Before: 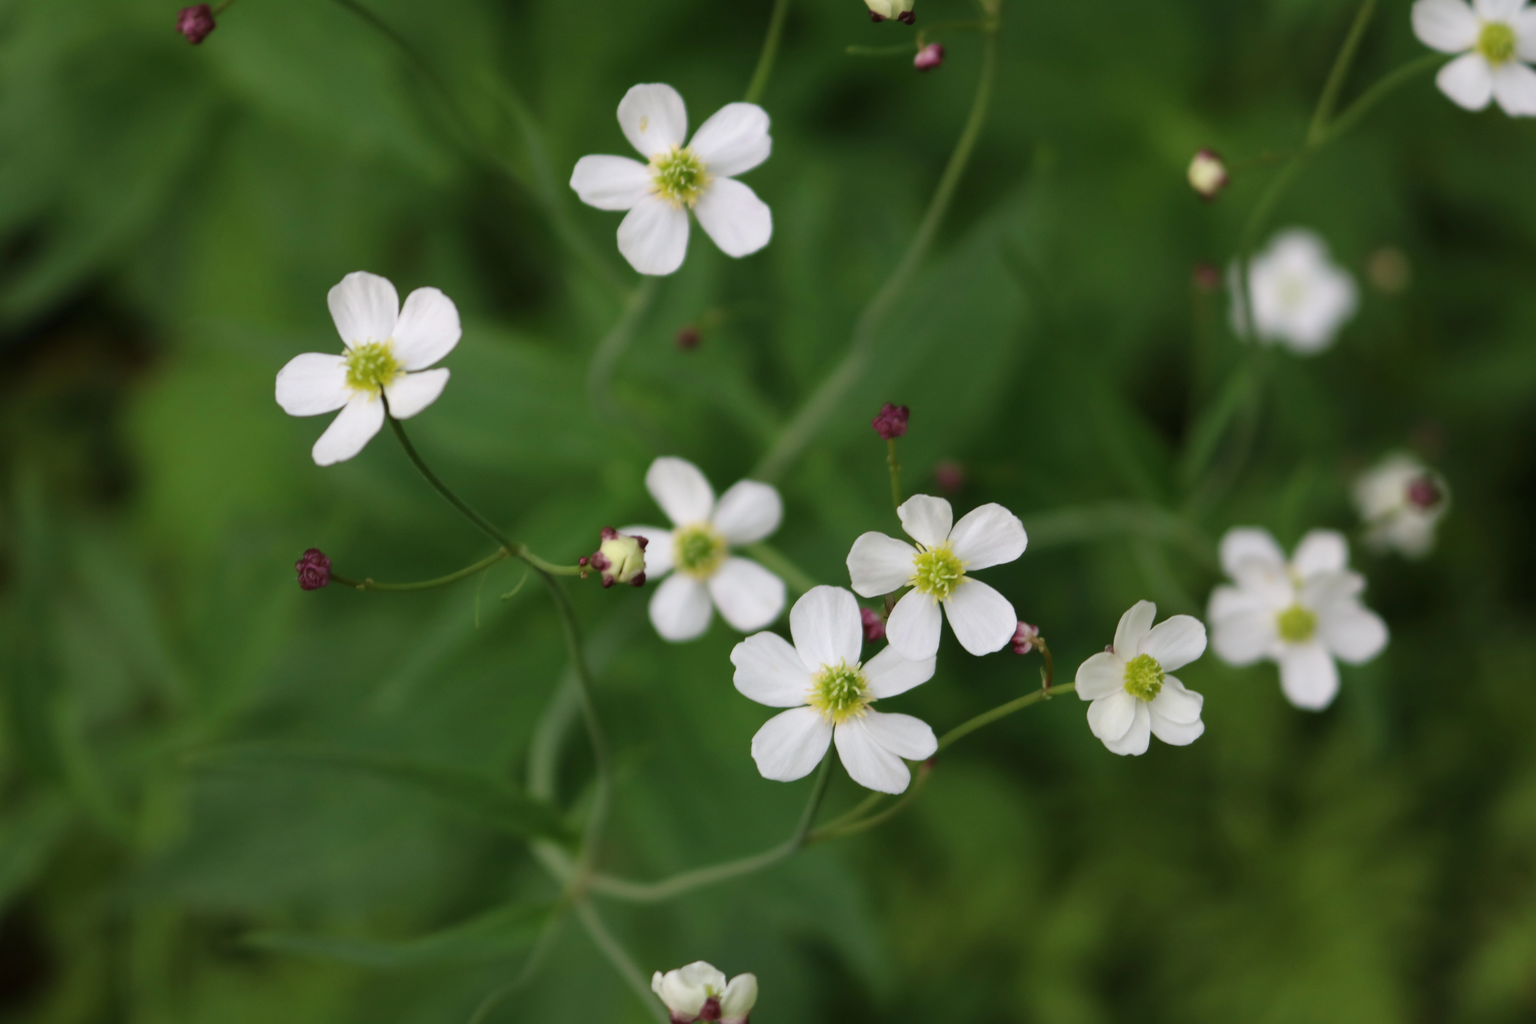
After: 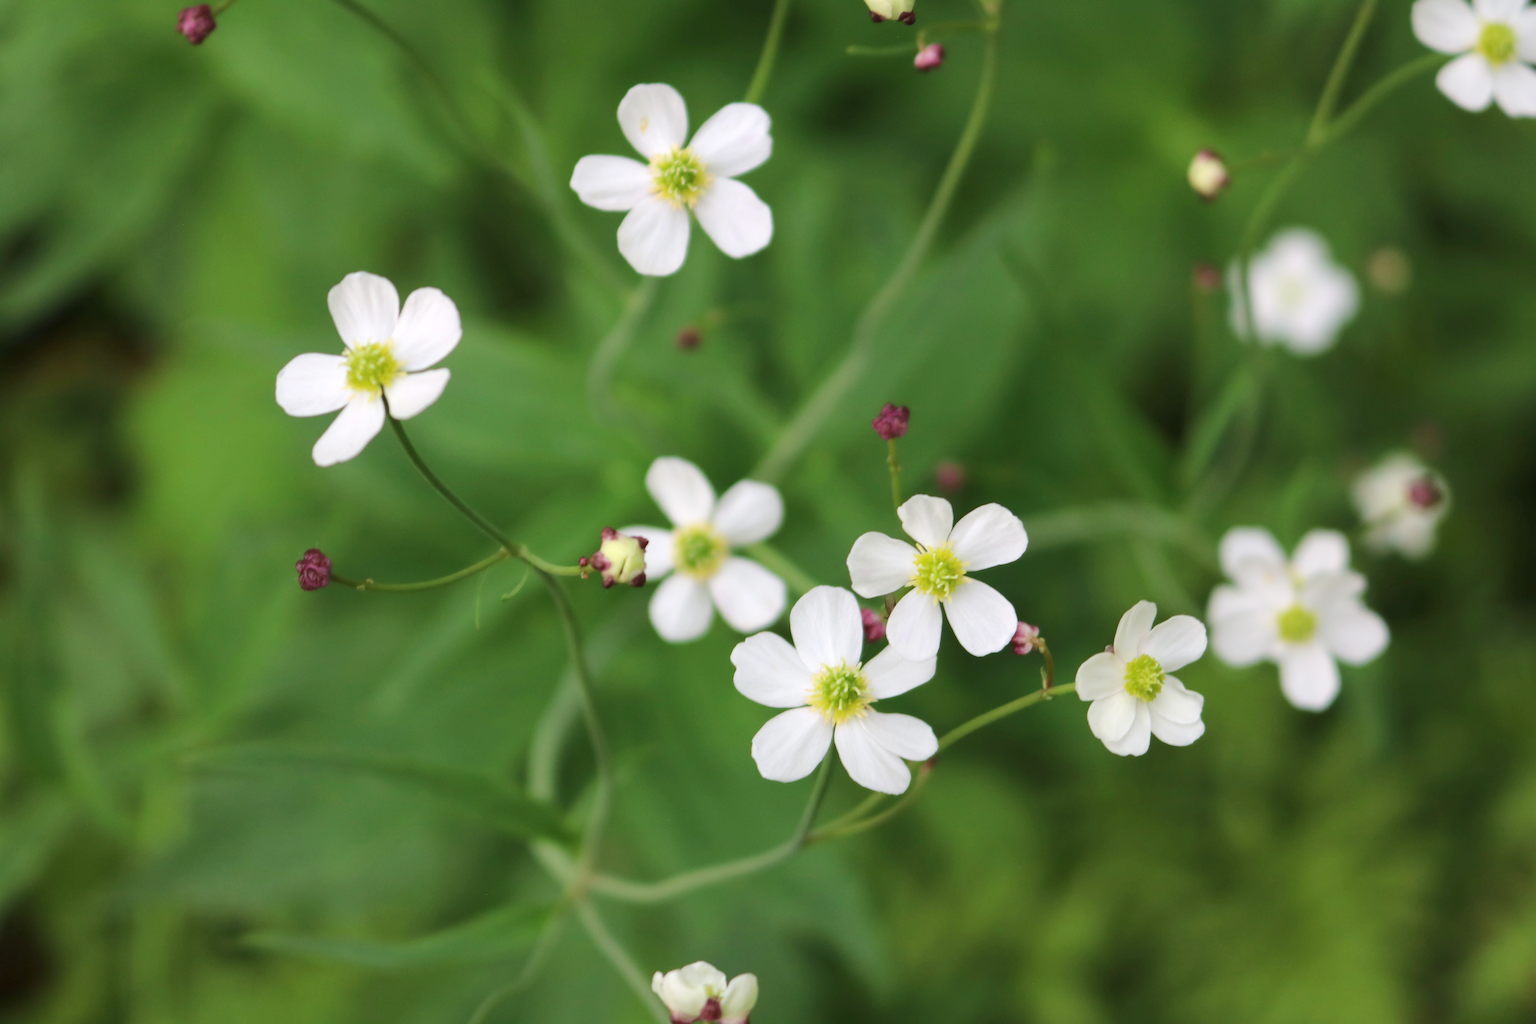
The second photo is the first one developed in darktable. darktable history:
tone equalizer: -8 EV 1.02 EV, -7 EV 1.03 EV, -6 EV 1.03 EV, -5 EV 0.988 EV, -4 EV 1.01 EV, -3 EV 0.717 EV, -2 EV 0.497 EV, -1 EV 0.224 EV, edges refinement/feathering 500, mask exposure compensation -1.57 EV, preserve details no
